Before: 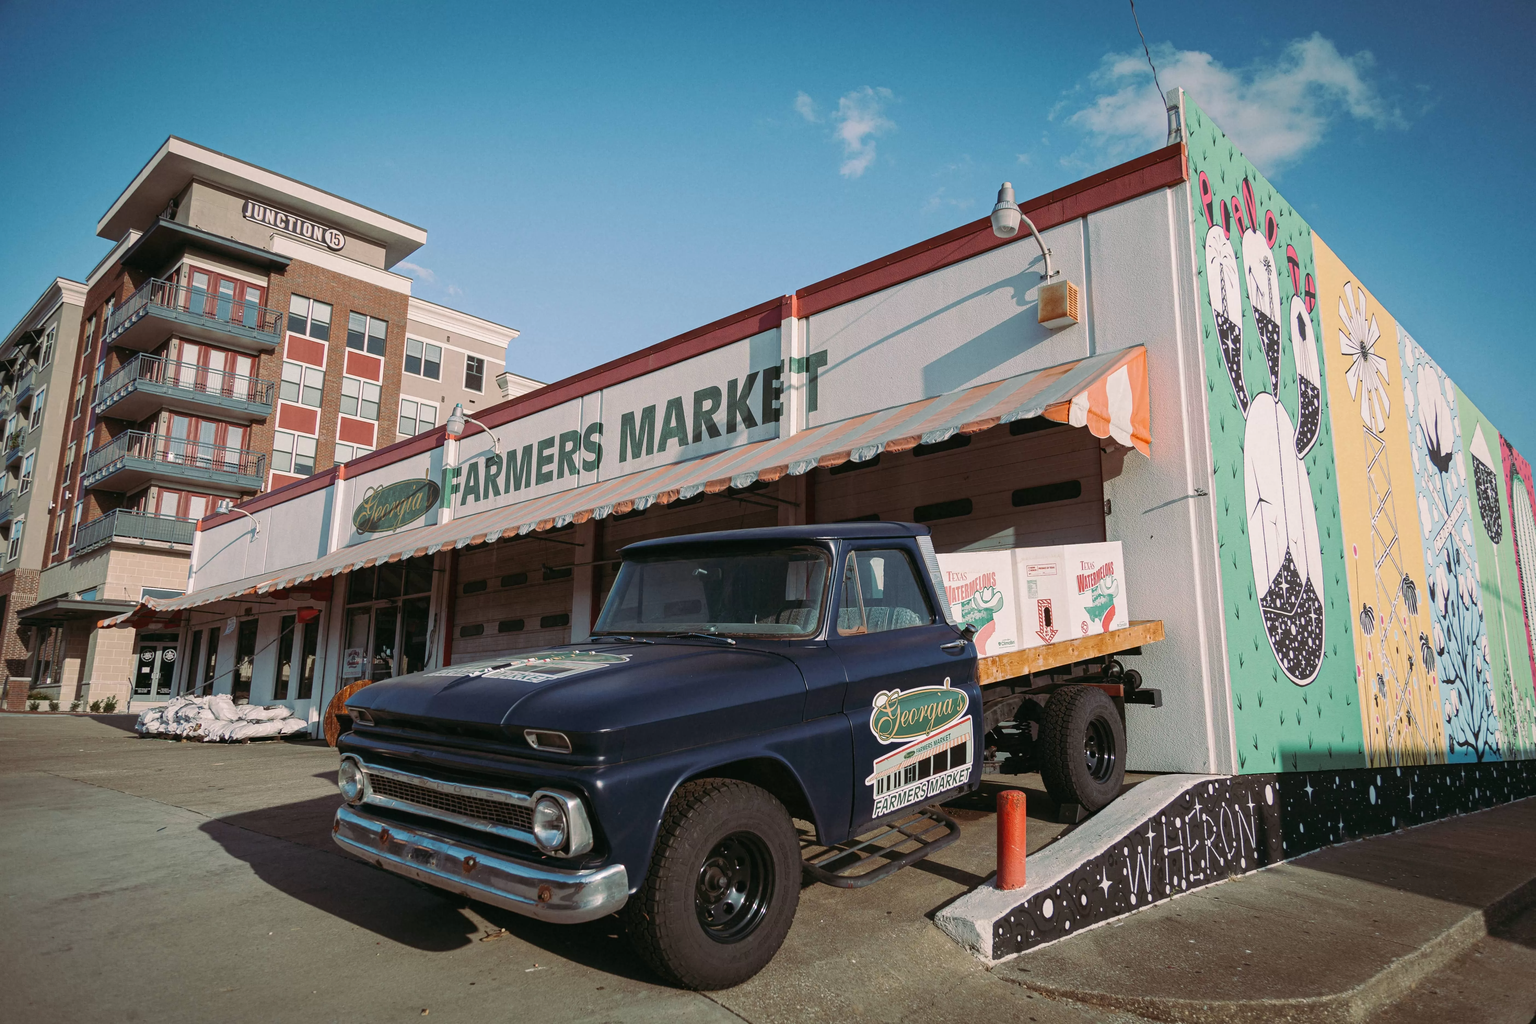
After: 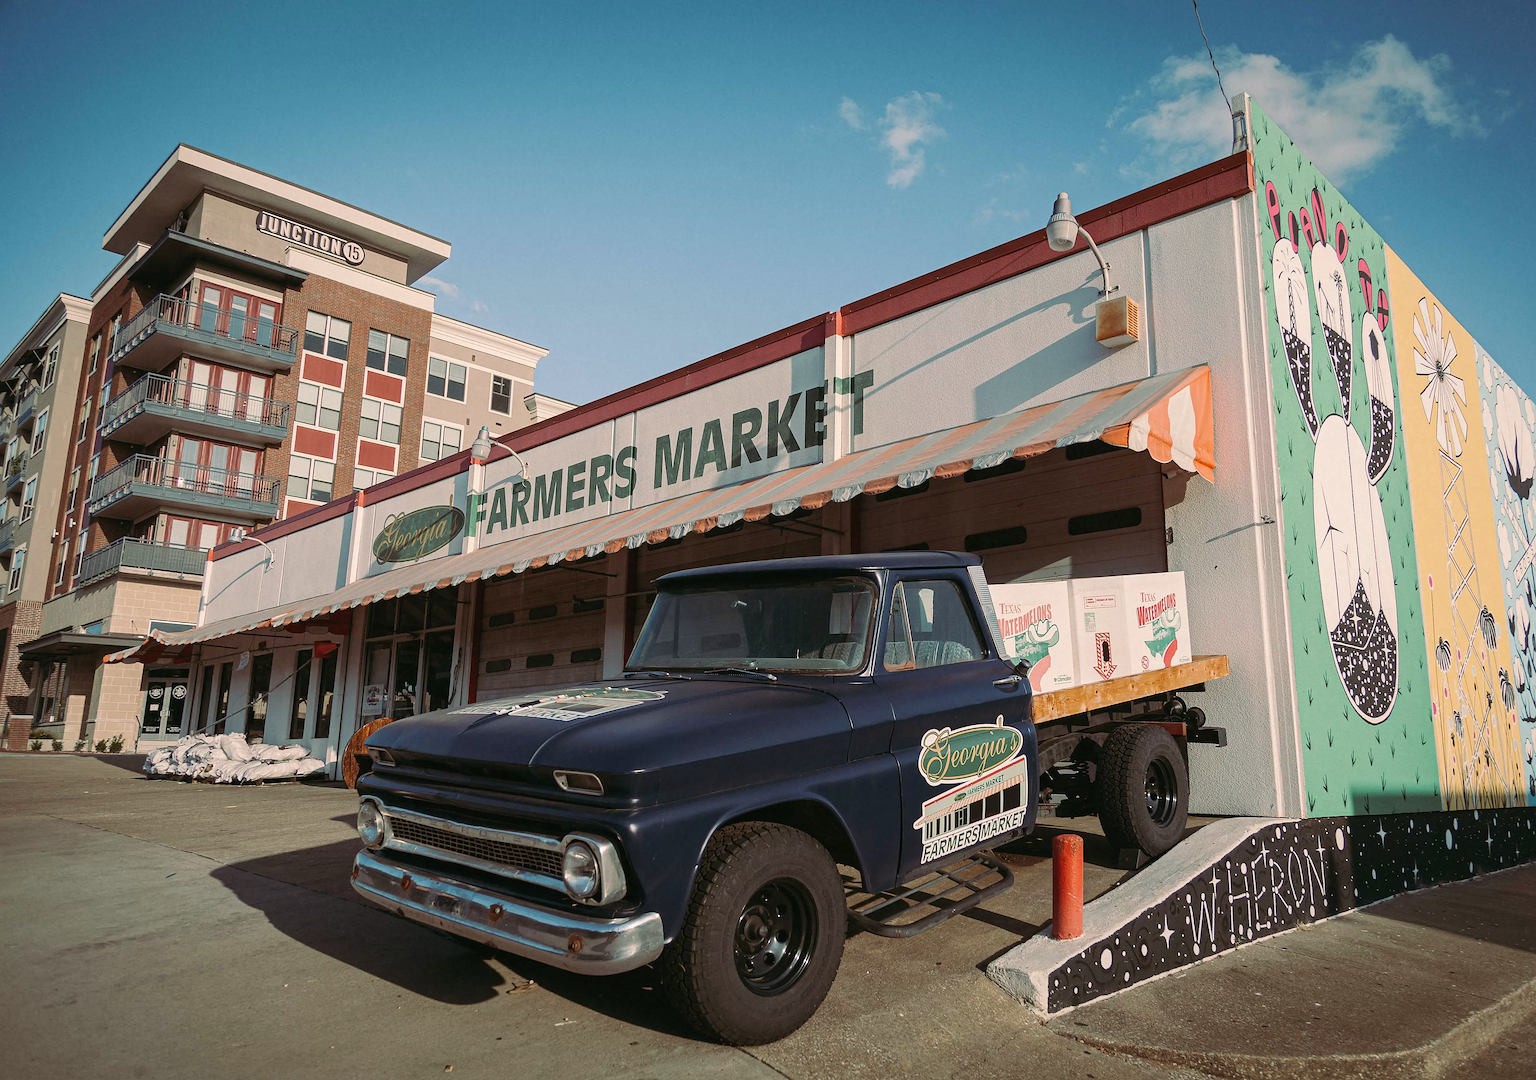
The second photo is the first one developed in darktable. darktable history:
sharpen: on, module defaults
crop and rotate: left 0%, right 5.24%
color calibration: x 0.336, y 0.35, temperature 5390.63 K, saturation algorithm version 1 (2020)
